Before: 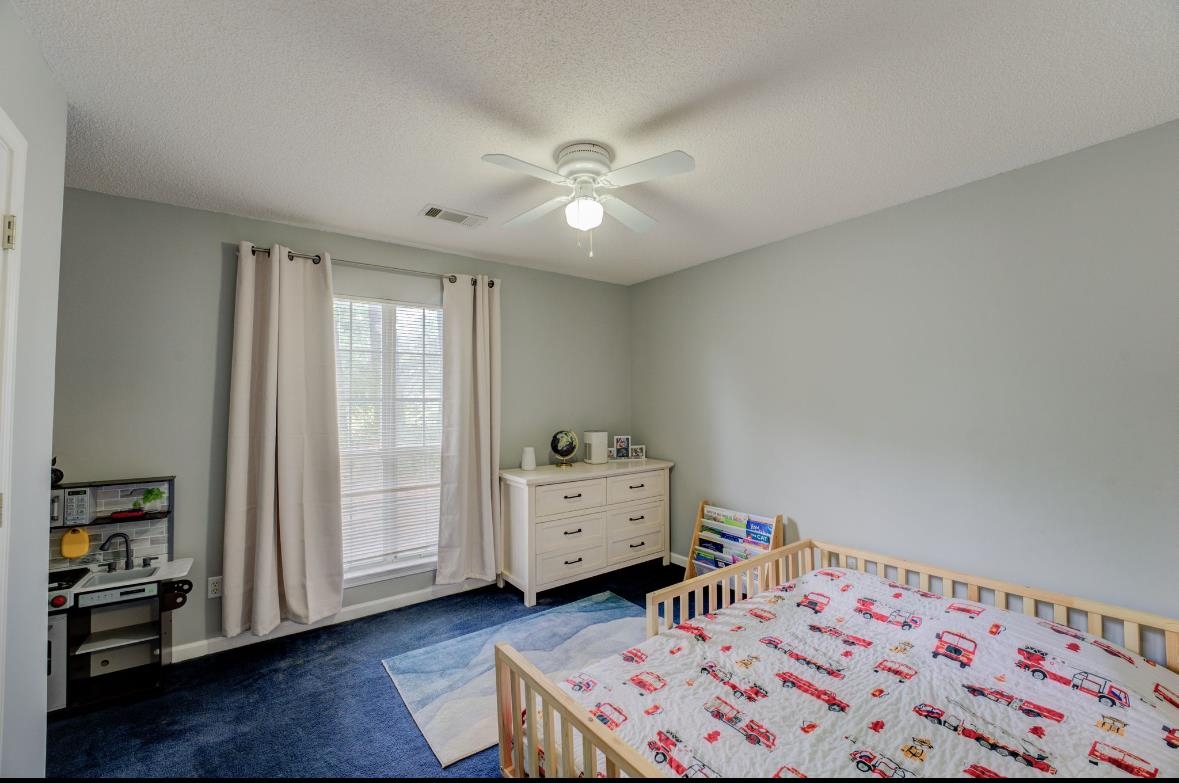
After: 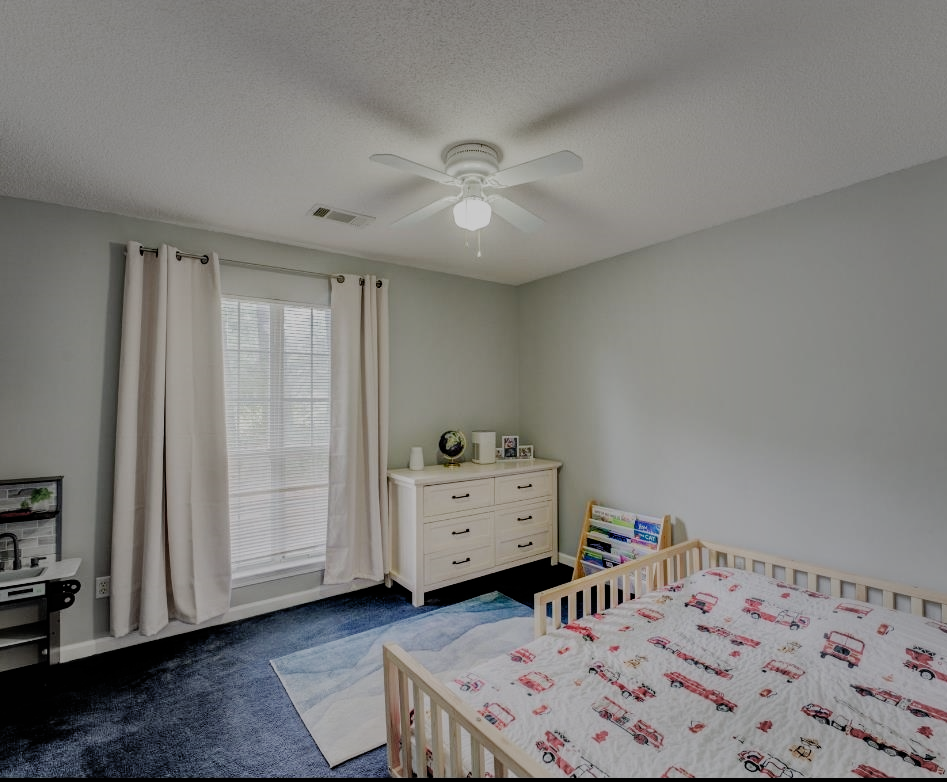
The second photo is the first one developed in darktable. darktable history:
vignetting: fall-off start 49.29%, brightness -0.165, automatic ratio true, width/height ratio 1.286
levels: gray 50.83%
crop and rotate: left 9.545%, right 10.129%
shadows and highlights: radius 107.87, shadows 41.3, highlights -72.5, low approximation 0.01, soften with gaussian
filmic rgb: black relative exposure -7.65 EV, white relative exposure 4.56 EV, threshold 2.97 EV, hardness 3.61, add noise in highlights 0.002, preserve chrominance no, color science v3 (2019), use custom middle-gray values true, contrast in highlights soft, enable highlight reconstruction true
